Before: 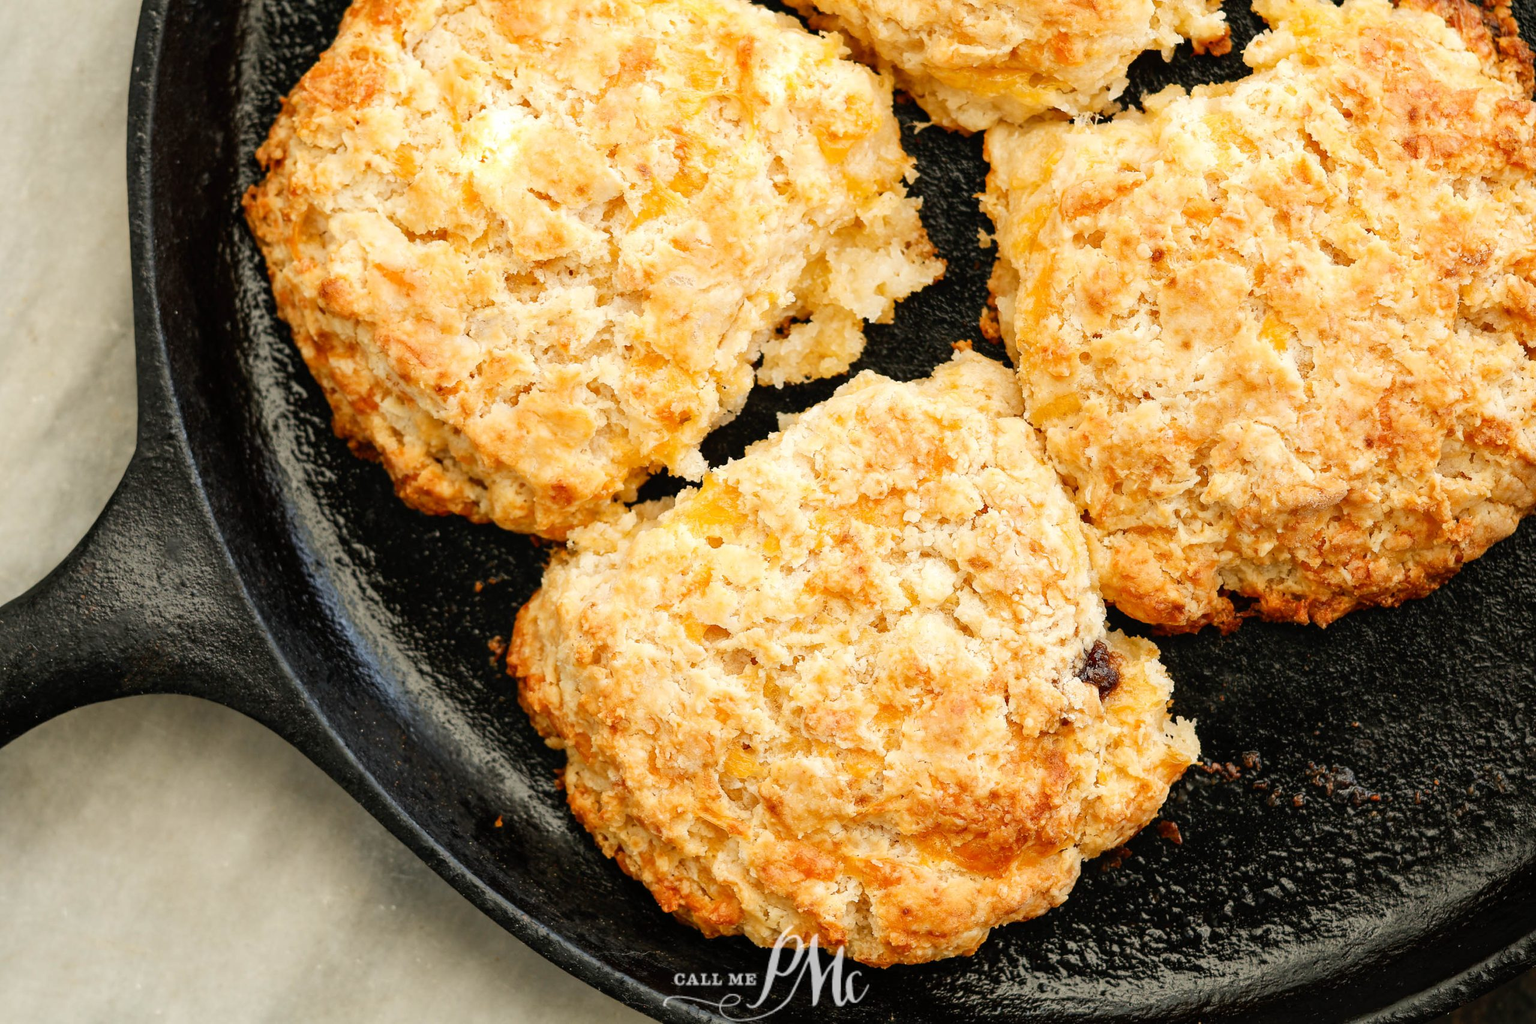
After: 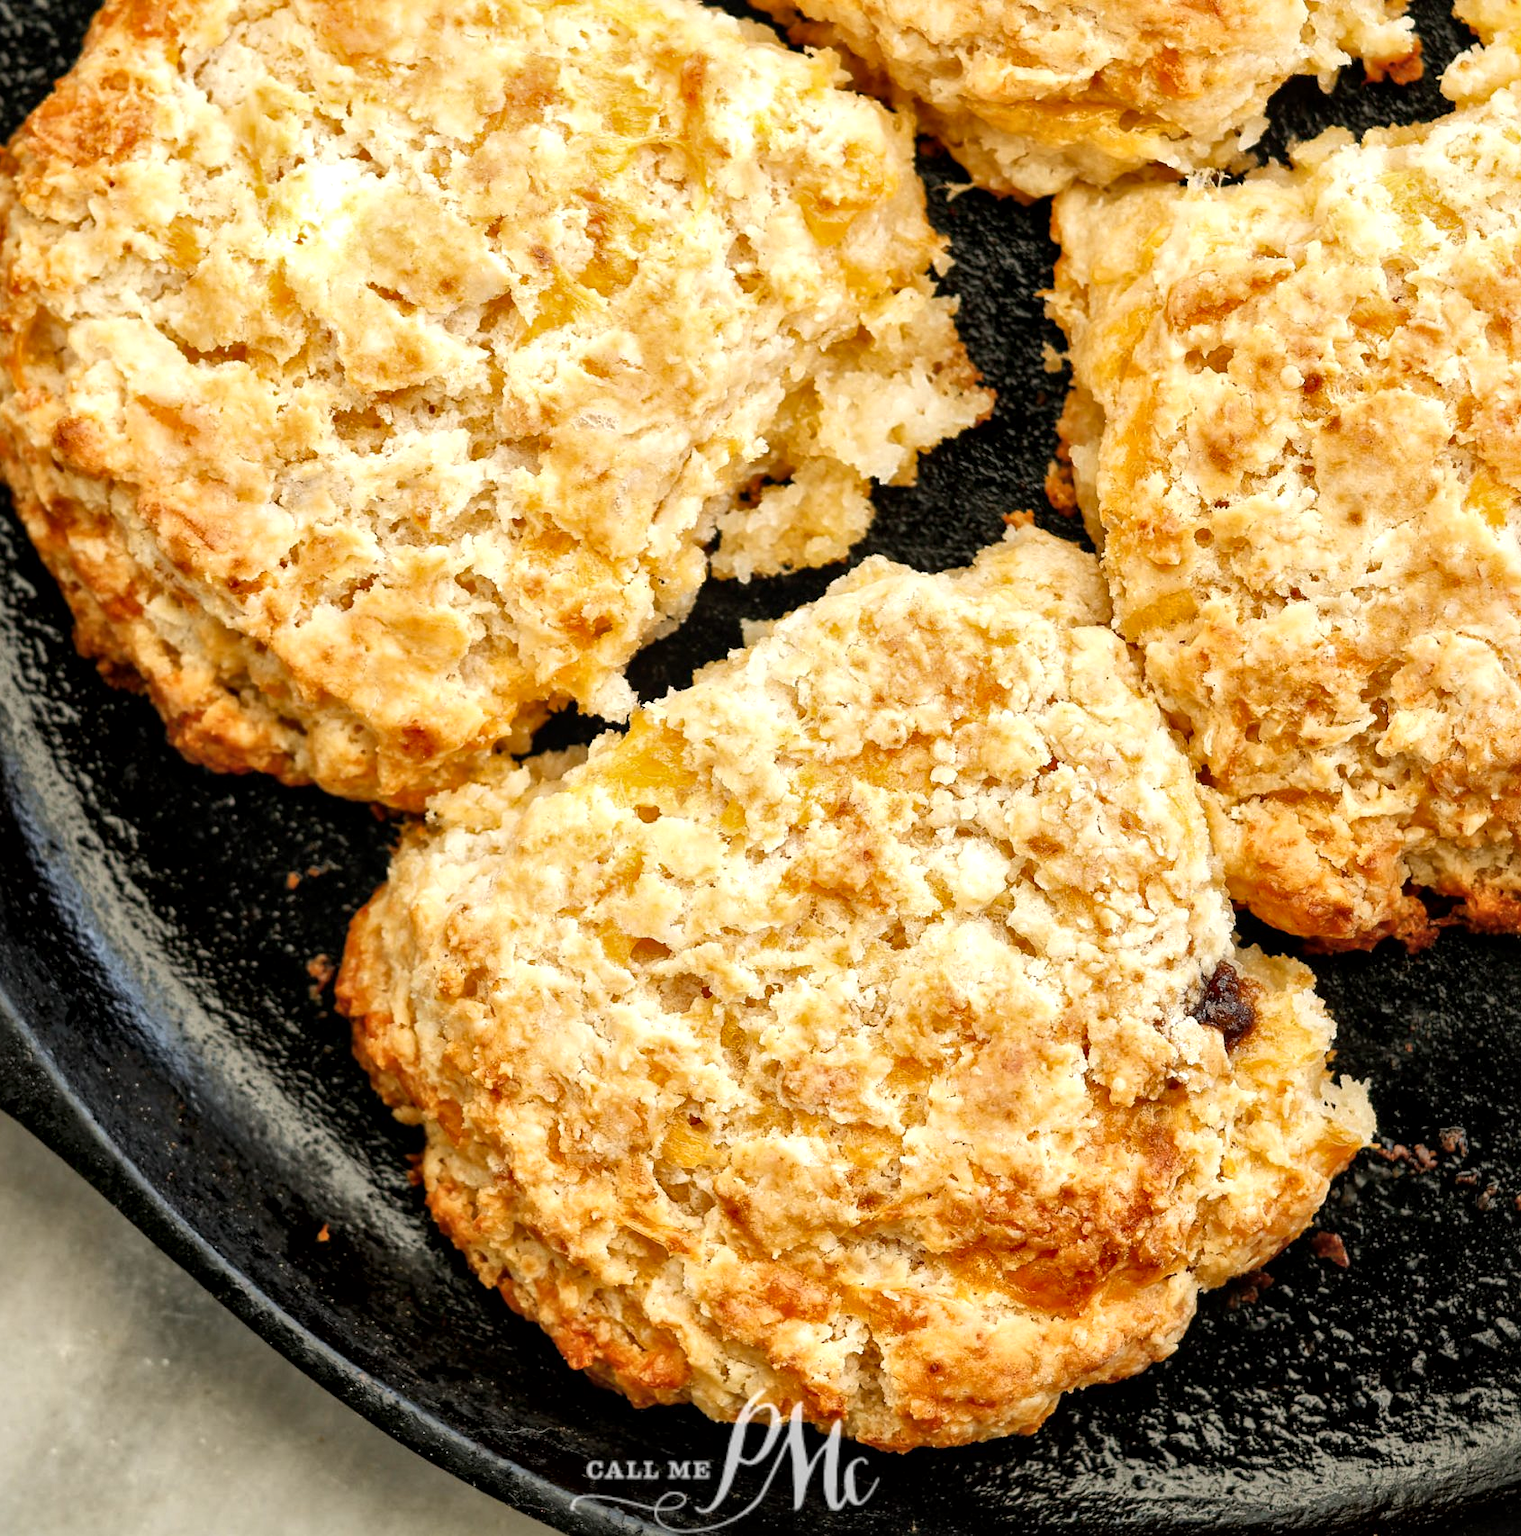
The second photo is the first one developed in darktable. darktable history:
crop and rotate: left 18.442%, right 15.508%
local contrast: mode bilateral grid, contrast 20, coarseness 50, detail 179%, midtone range 0.2
